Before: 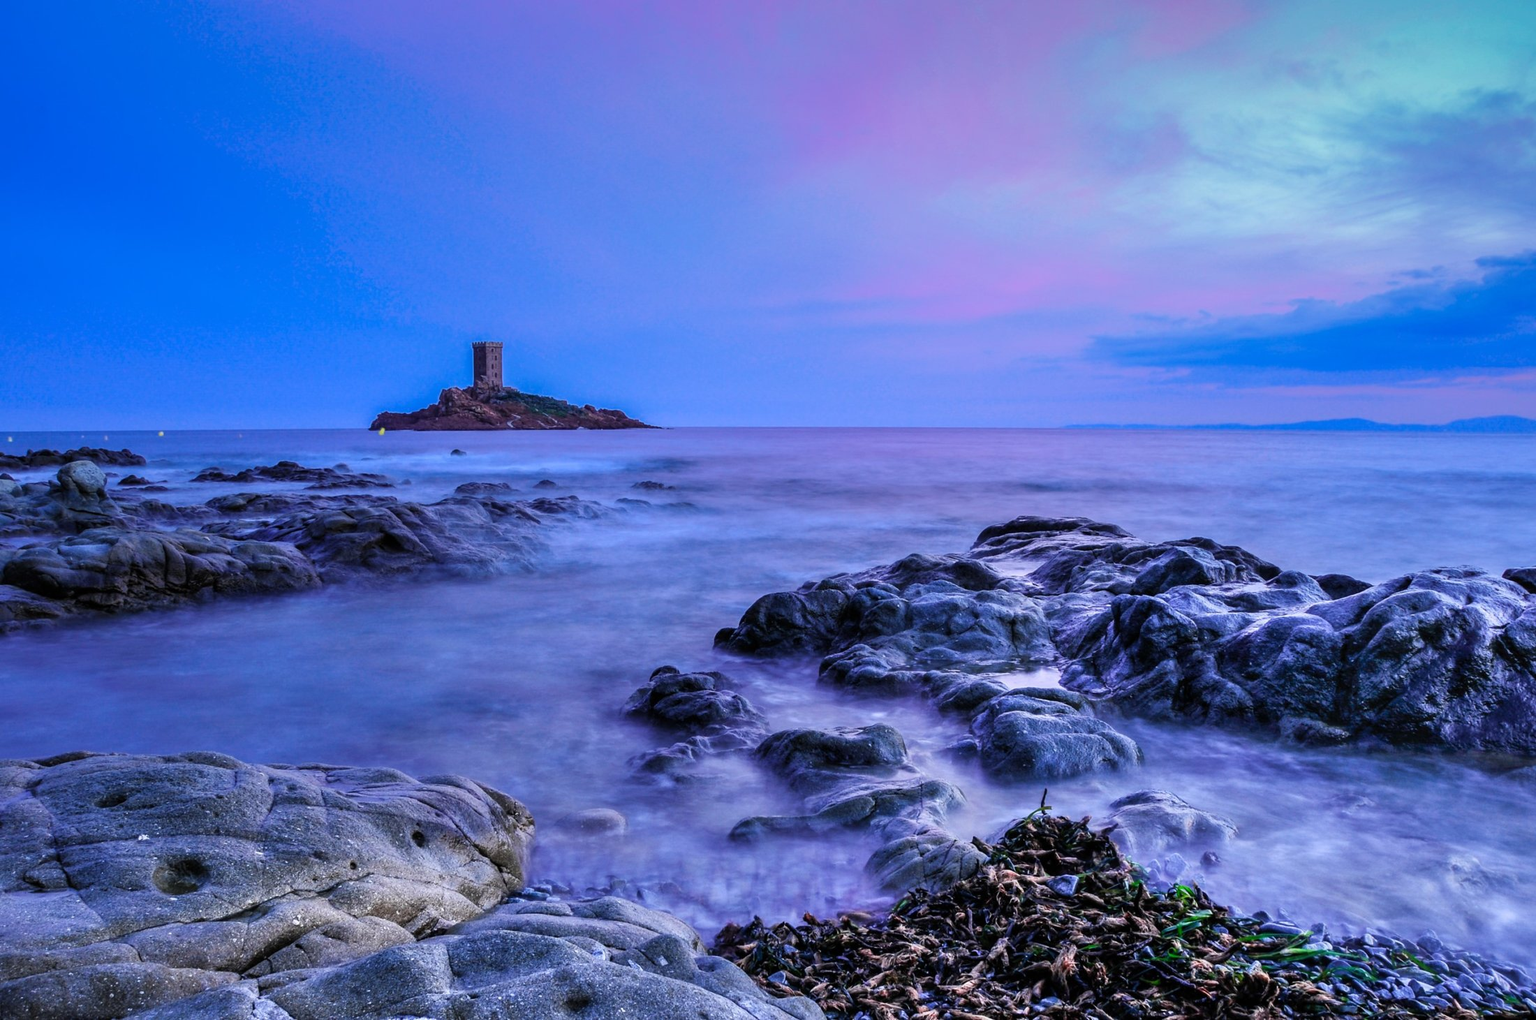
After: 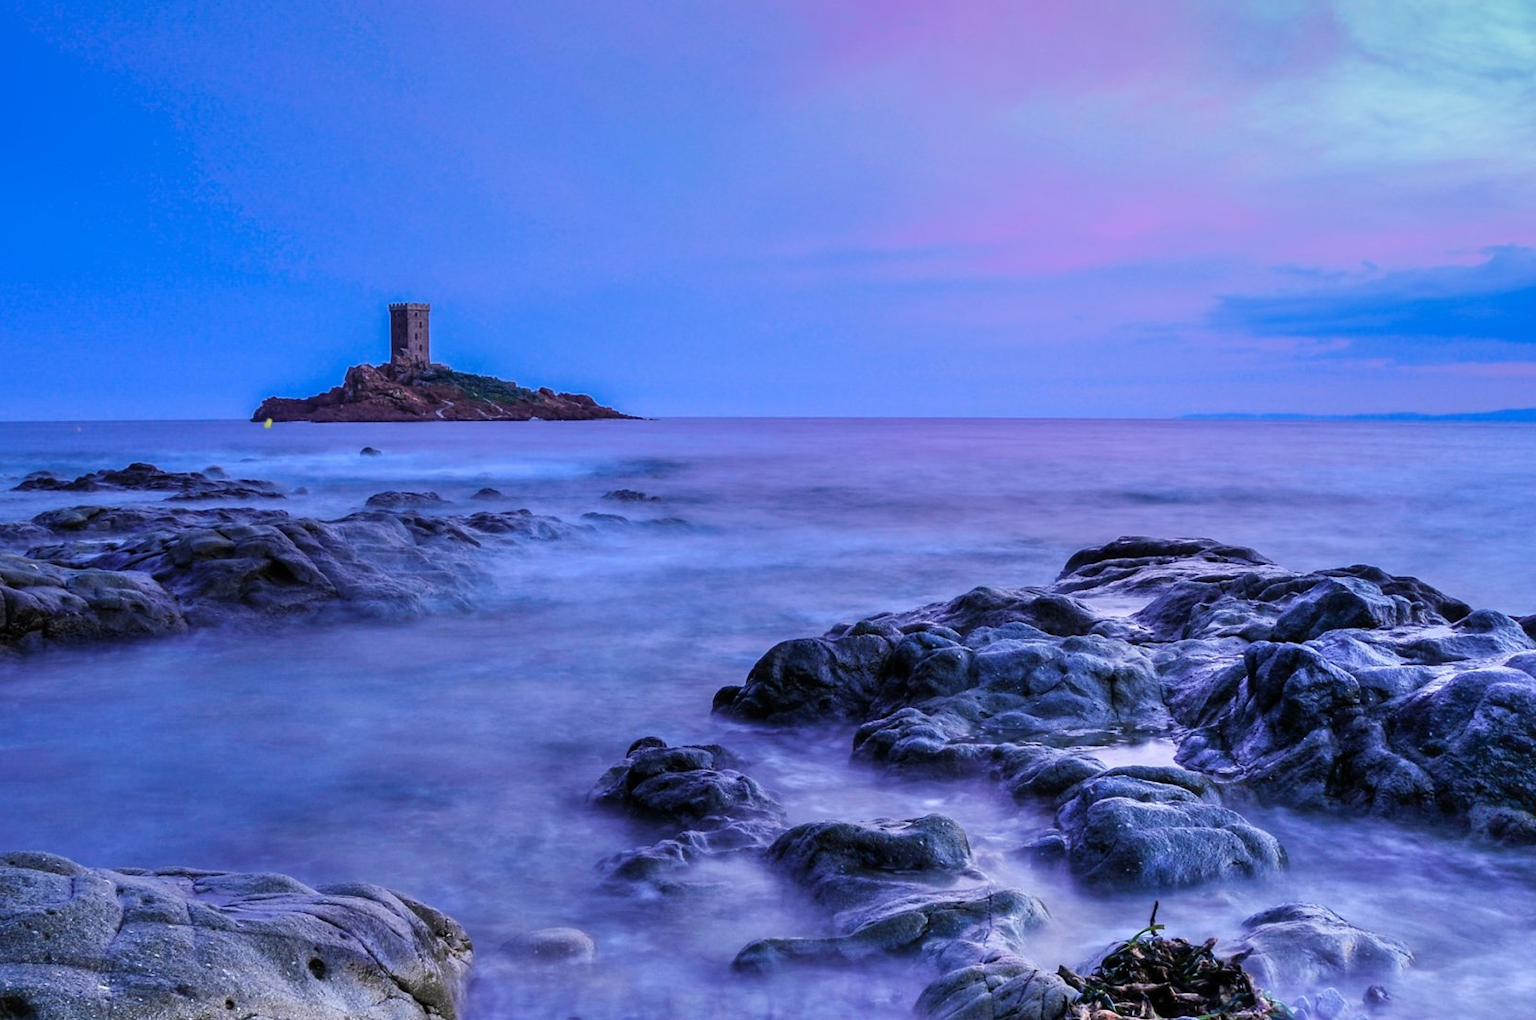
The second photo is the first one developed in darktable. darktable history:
crop and rotate: left 11.831%, top 11.346%, right 13.429%, bottom 13.899%
exposure: compensate highlight preservation false
